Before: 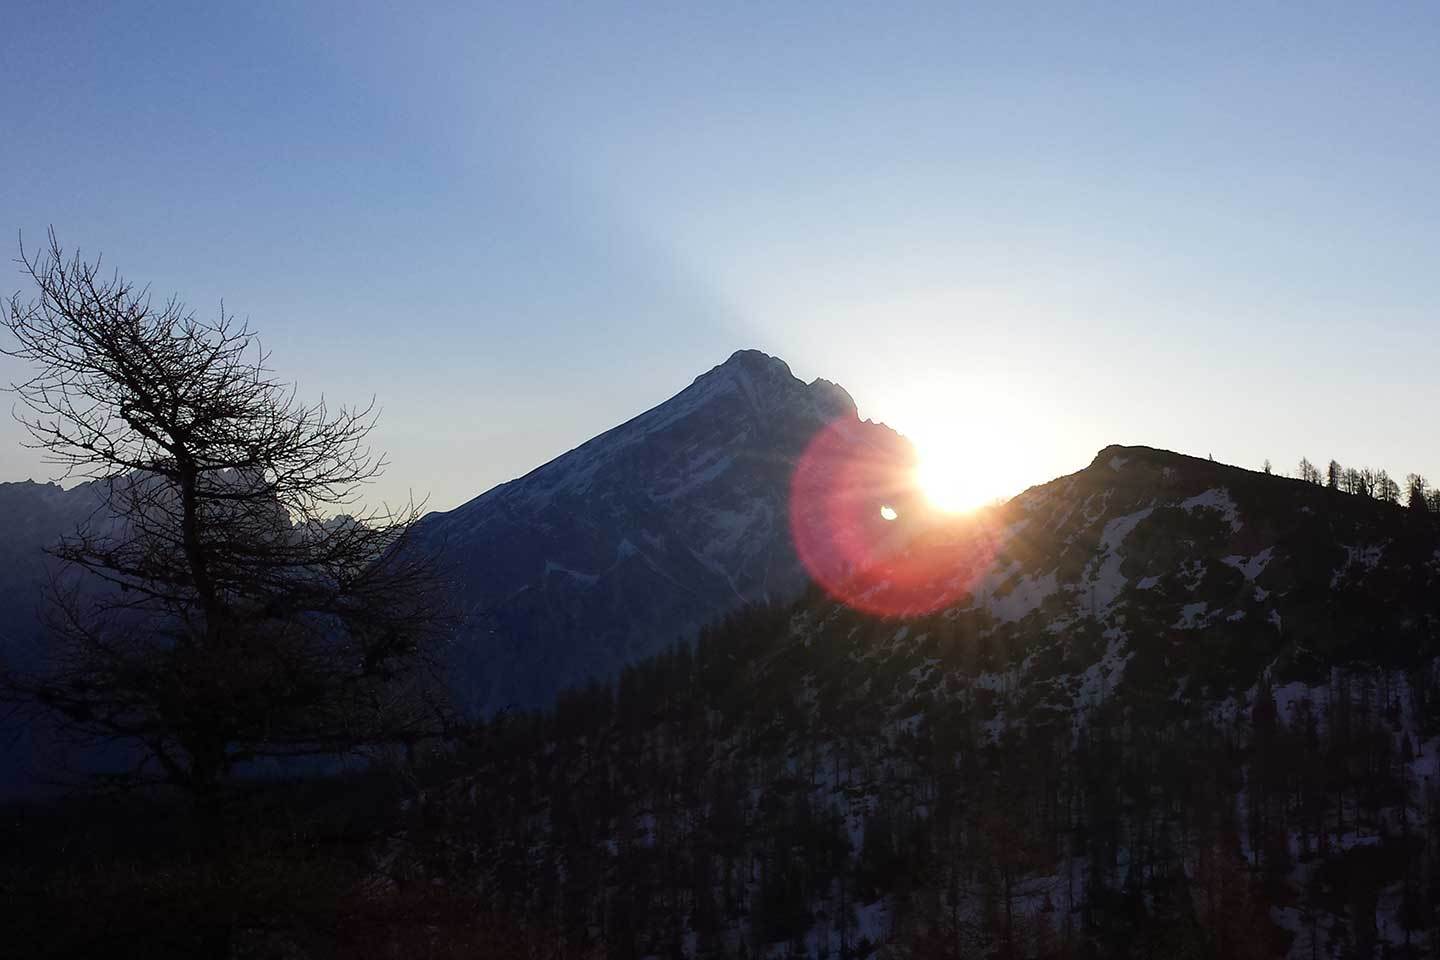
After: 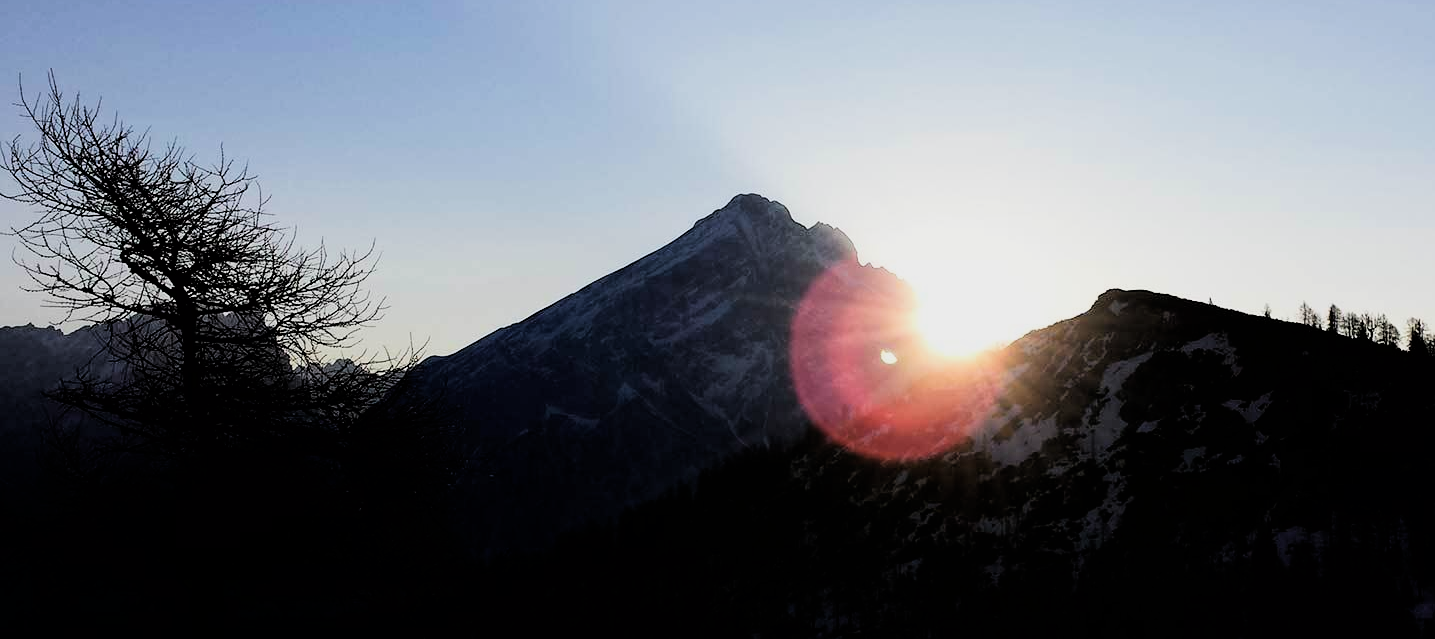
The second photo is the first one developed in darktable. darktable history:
crop: top 16.309%, bottom 16.777%
contrast equalizer: y [[0.5 ×6], [0.5 ×6], [0.5, 0.5, 0.501, 0.545, 0.707, 0.863], [0 ×6], [0 ×6]], mix -0.99
filmic rgb: black relative exposure -5.06 EV, white relative exposure 3.98 EV, hardness 2.88, contrast 1.51
